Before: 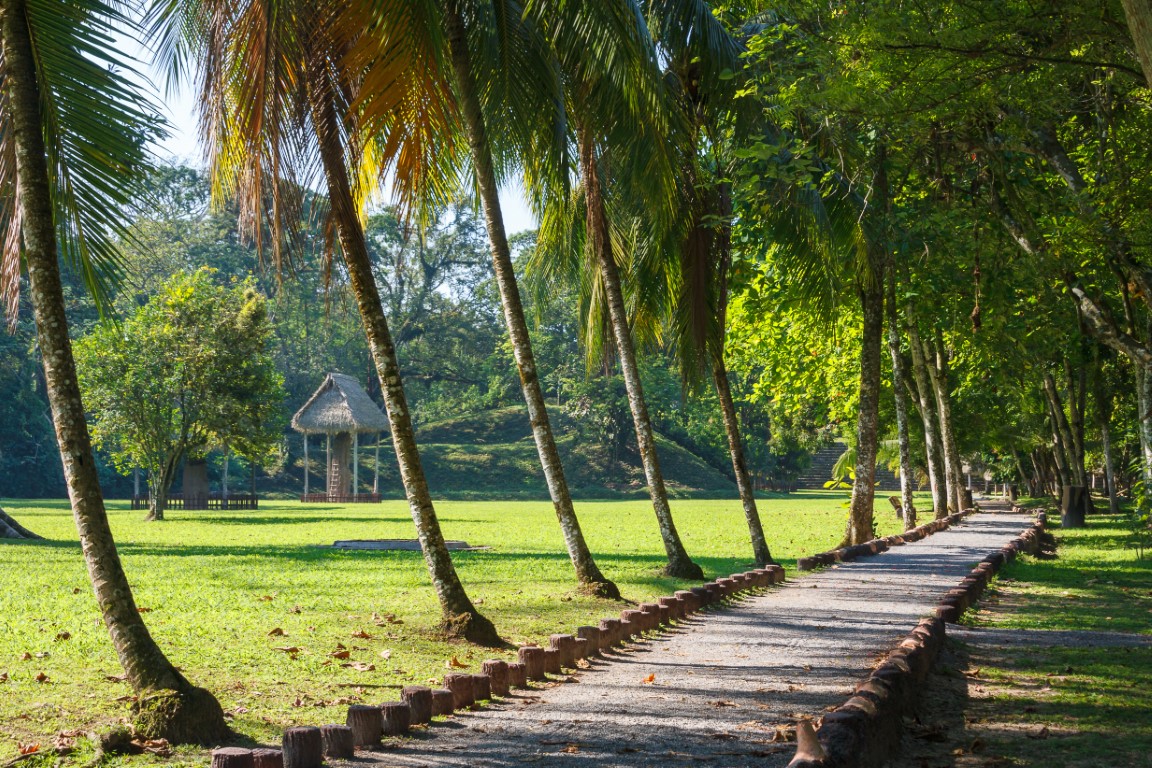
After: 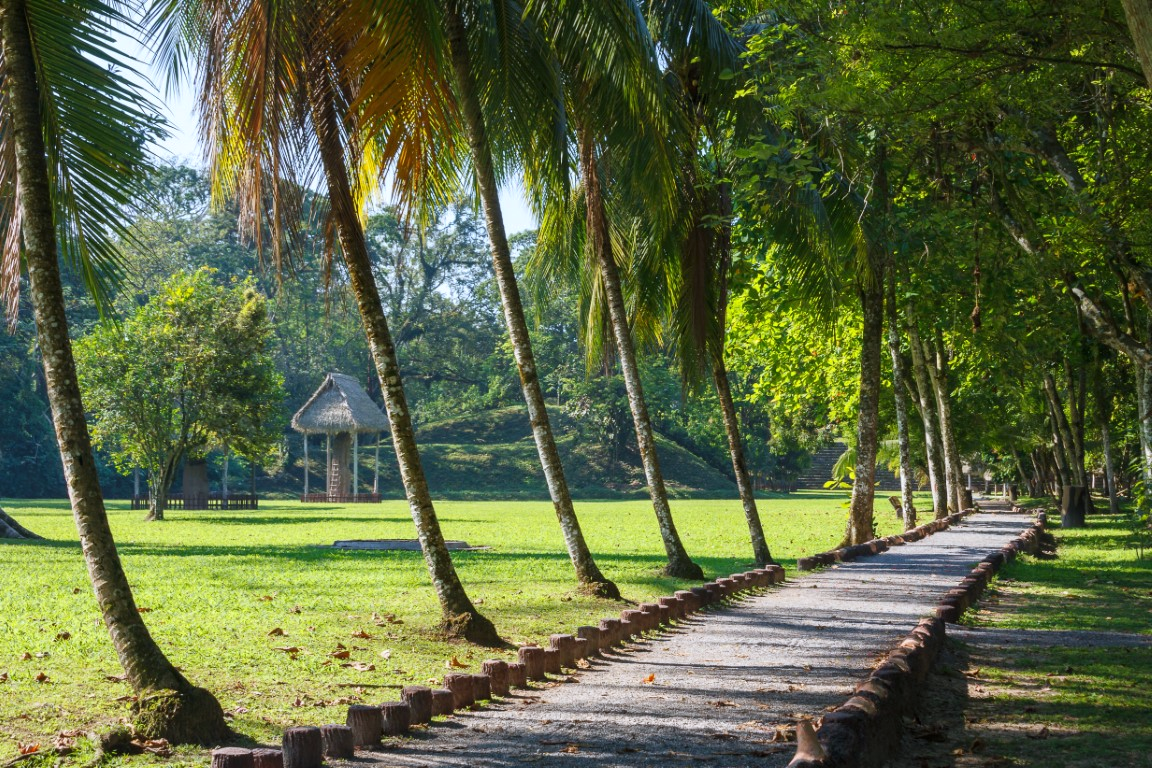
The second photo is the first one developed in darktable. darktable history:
rotate and perspective: automatic cropping original format, crop left 0, crop top 0
white balance: red 0.976, blue 1.04
